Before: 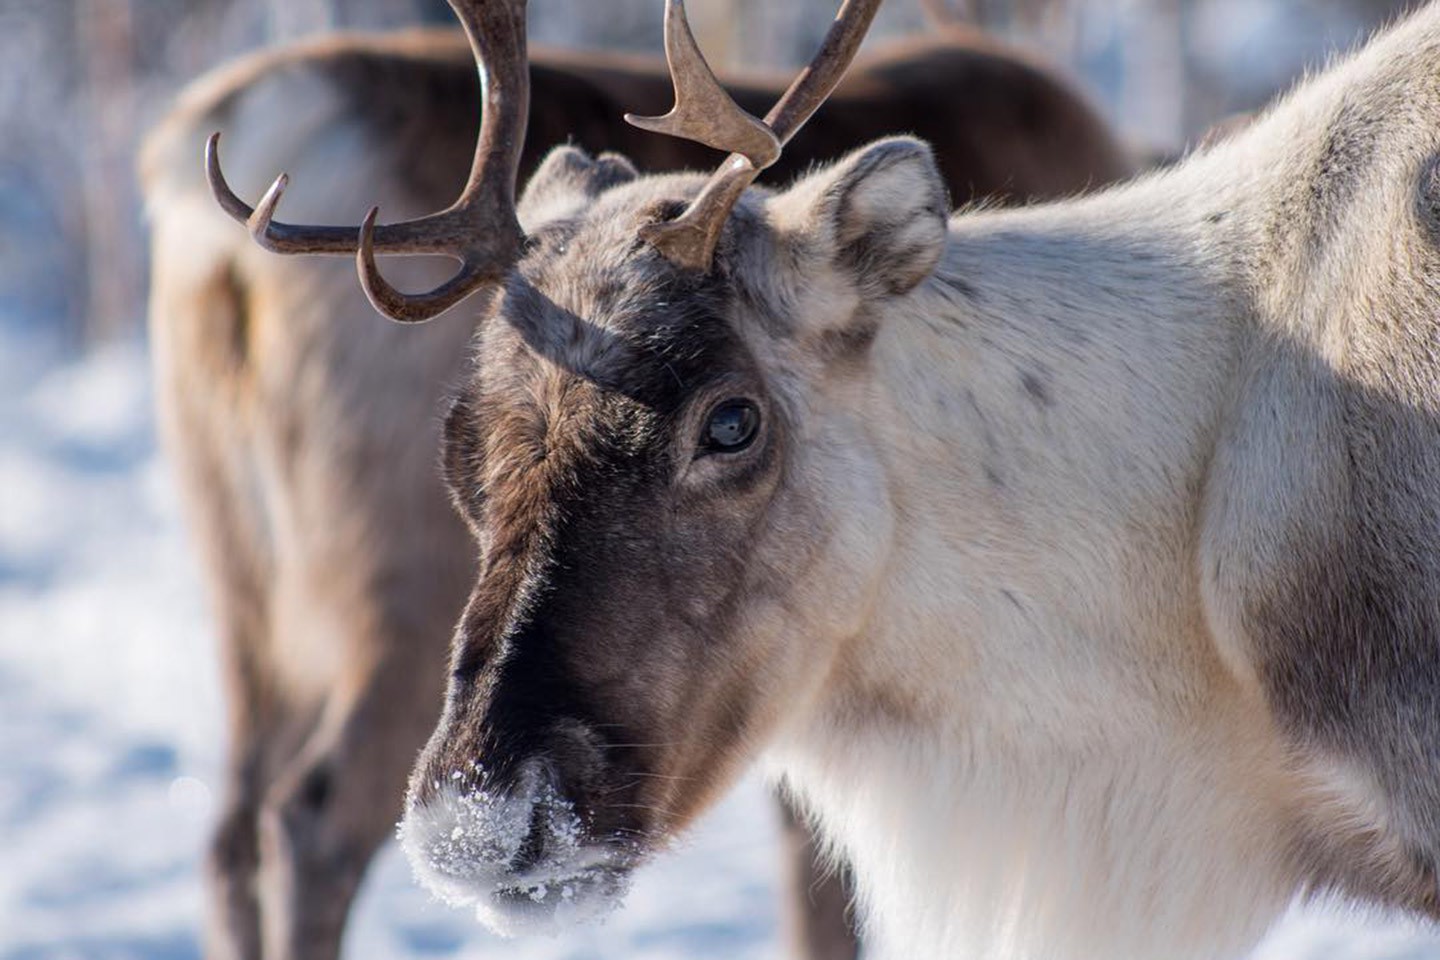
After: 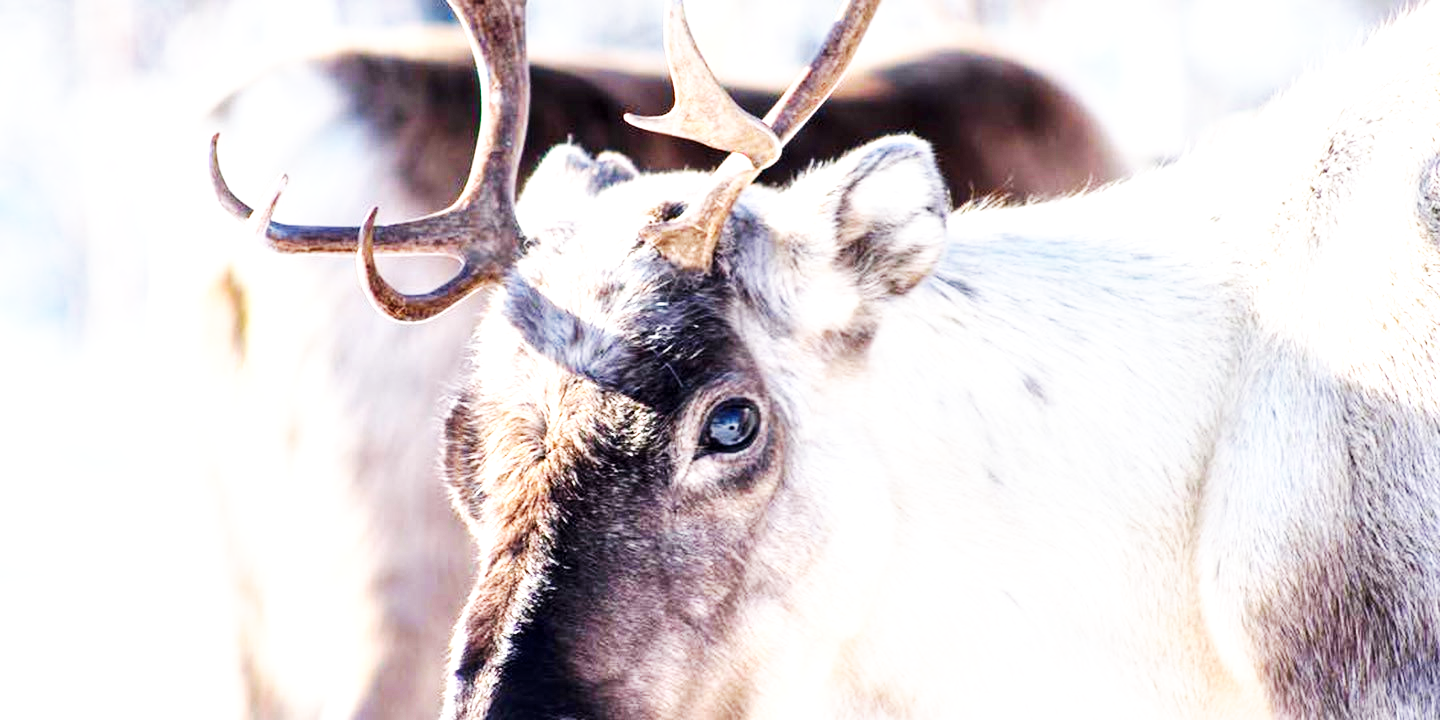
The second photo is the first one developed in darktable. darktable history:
base curve: curves: ch0 [(0, 0) (0.007, 0.004) (0.027, 0.03) (0.046, 0.07) (0.207, 0.54) (0.442, 0.872) (0.673, 0.972) (1, 1)], preserve colors none
crop: bottom 24.987%
exposure: black level correction 0, exposure 1.408 EV, compensate exposure bias true, compensate highlight preservation false
local contrast: mode bilateral grid, contrast 20, coarseness 50, detail 119%, midtone range 0.2
